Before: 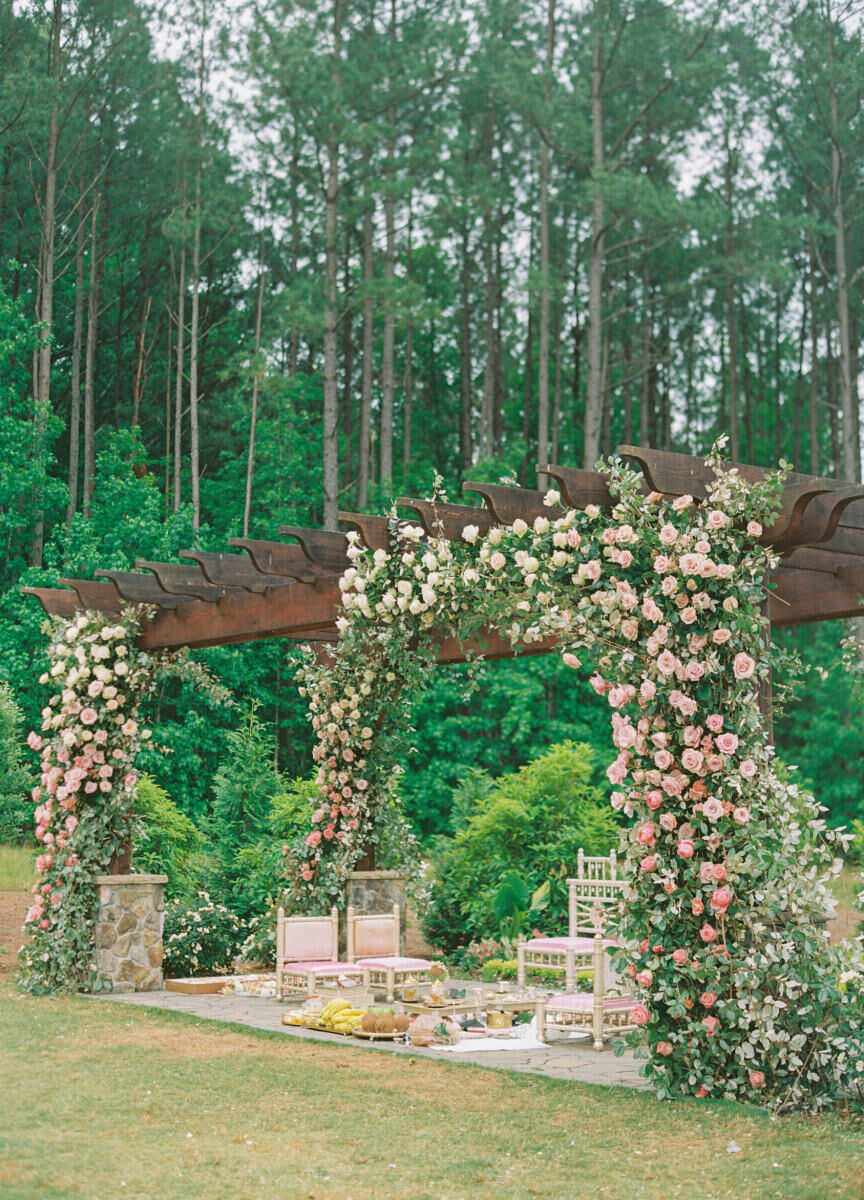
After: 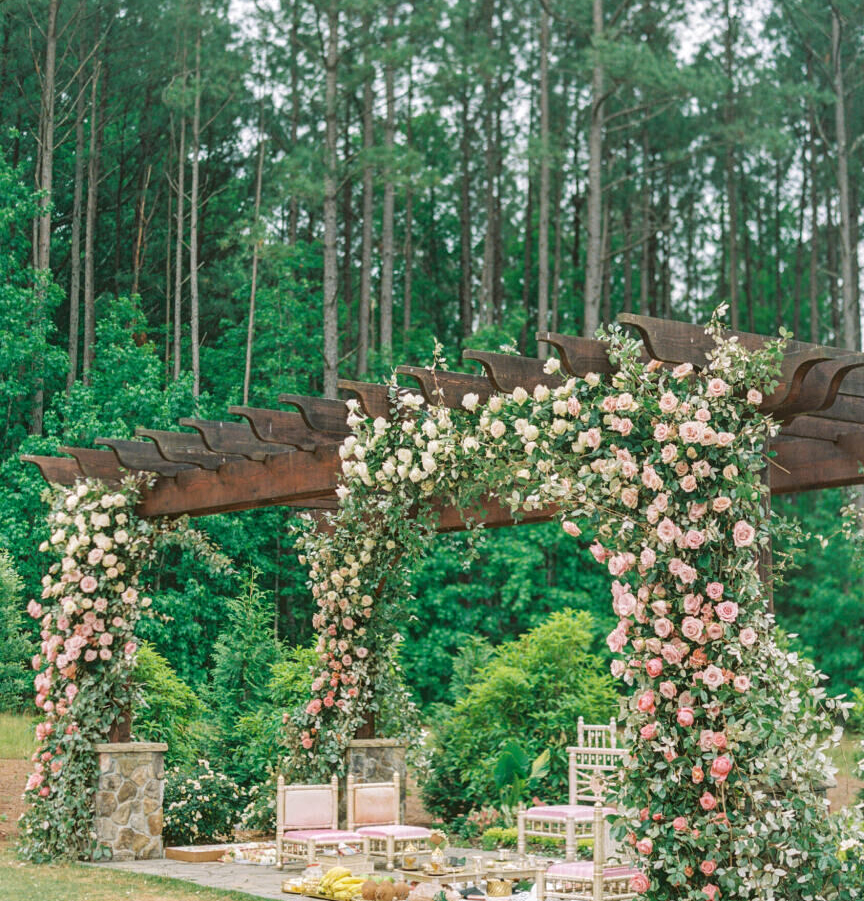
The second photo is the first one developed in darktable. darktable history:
local contrast: on, module defaults
crop: top 11.024%, bottom 13.893%
tone equalizer: edges refinement/feathering 500, mask exposure compensation -1.57 EV, preserve details no
